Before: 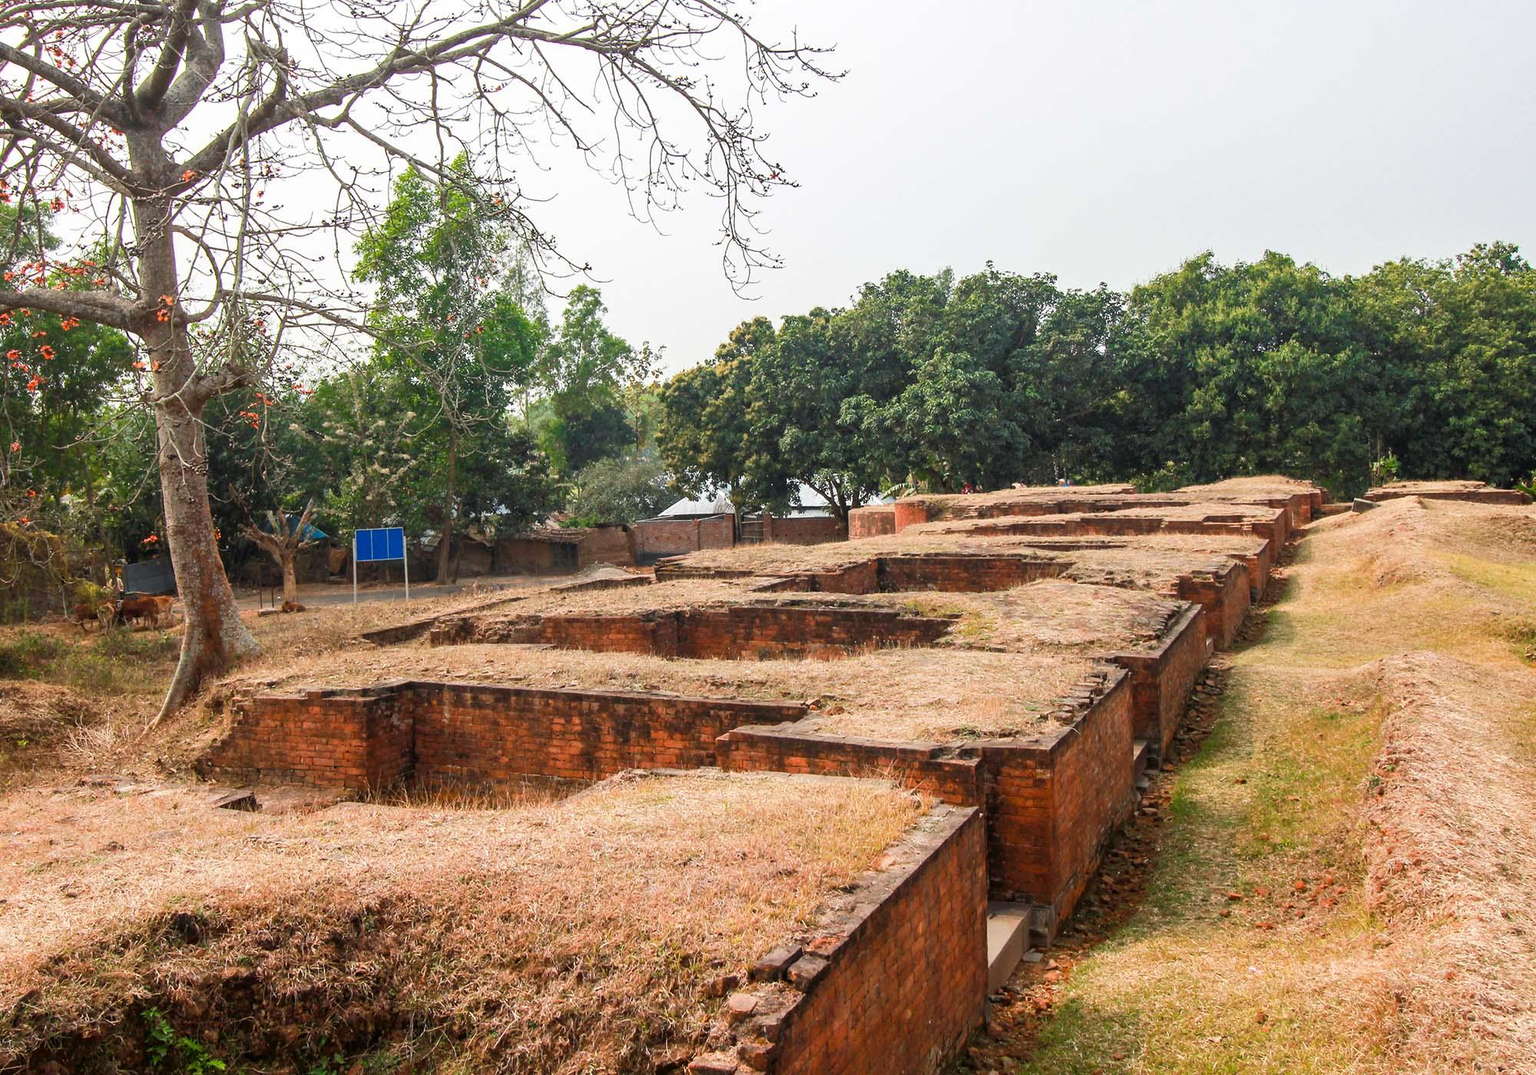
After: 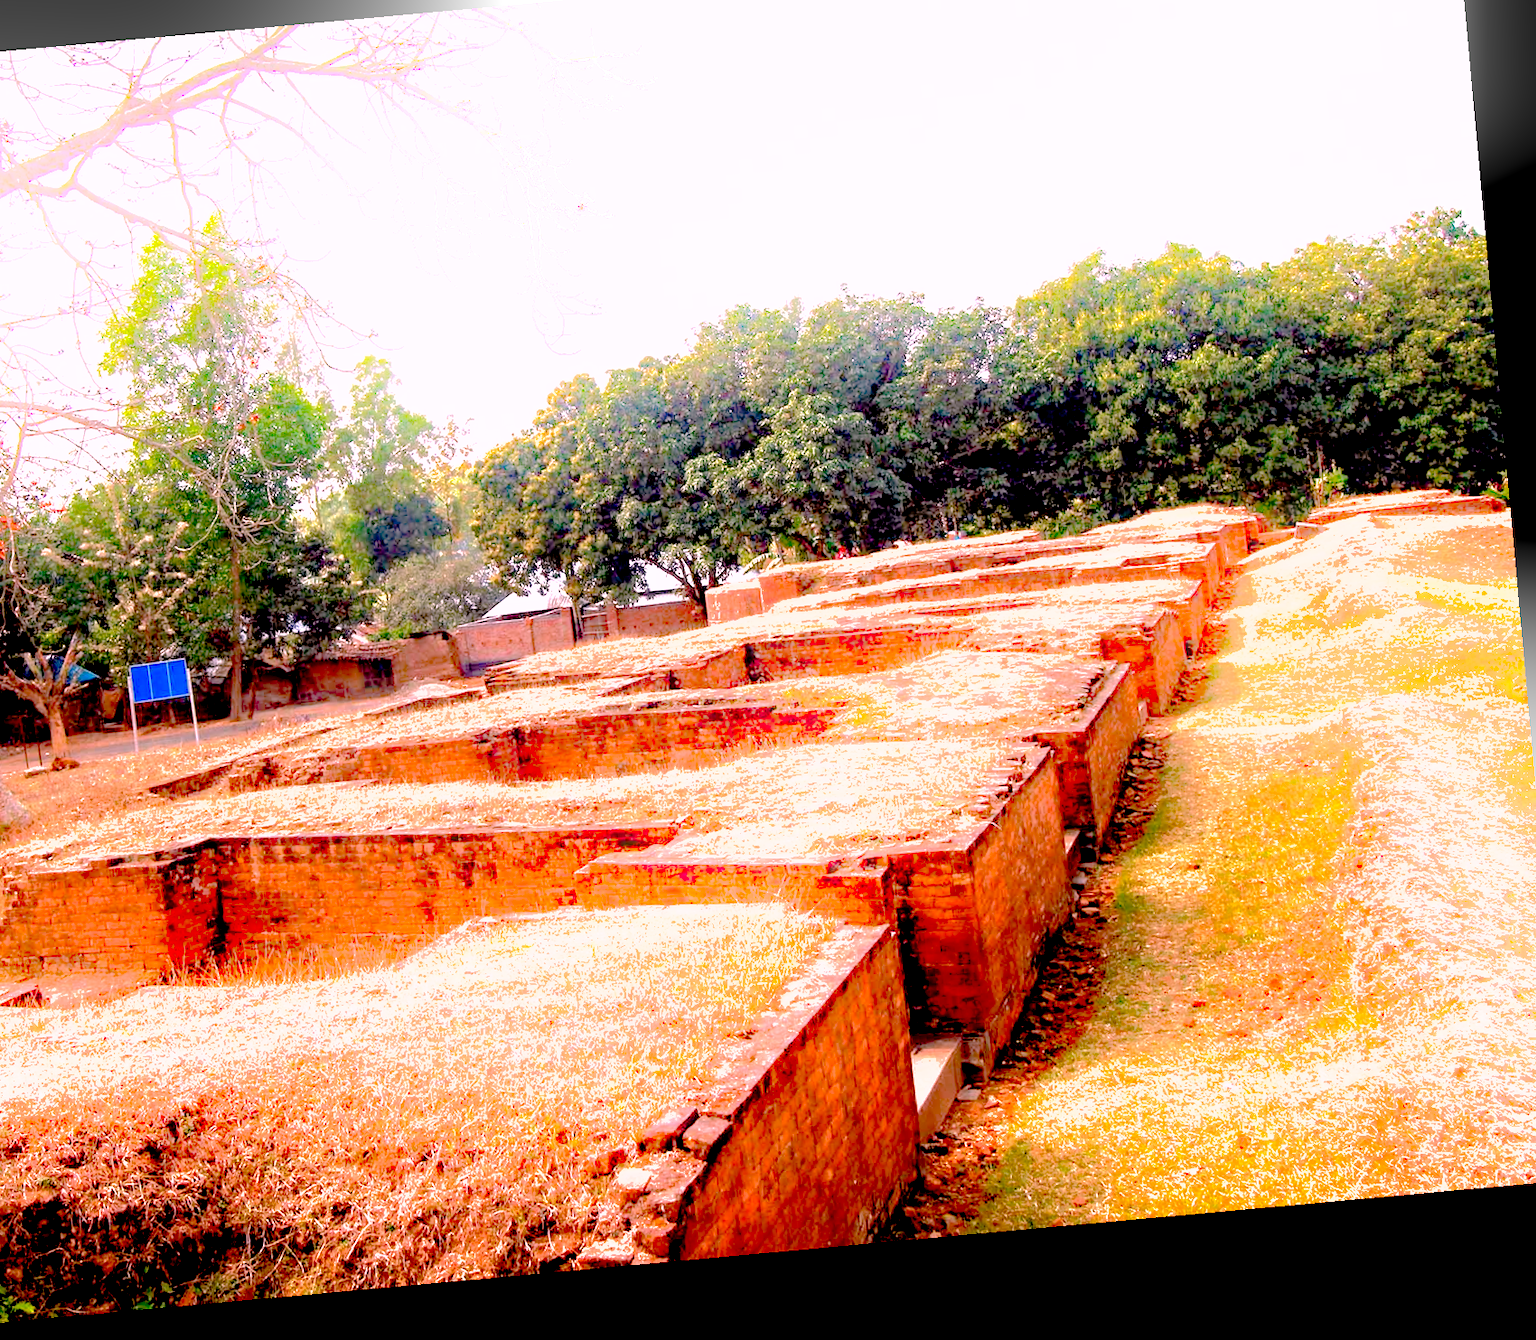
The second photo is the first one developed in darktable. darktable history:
bloom: on, module defaults
exposure: black level correction 0.035, exposure 0.9 EV, compensate highlight preservation false
shadows and highlights: shadows 40, highlights -60
rotate and perspective: rotation -5.2°, automatic cropping off
white balance: red 1.188, blue 1.11
crop and rotate: left 17.959%, top 5.771%, right 1.742%
